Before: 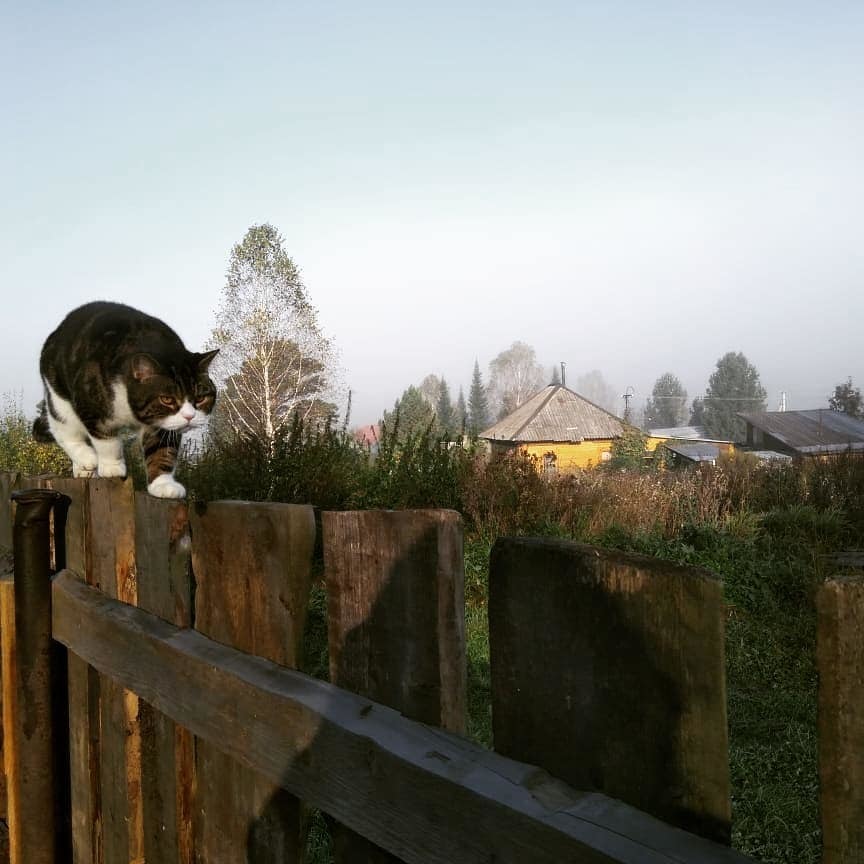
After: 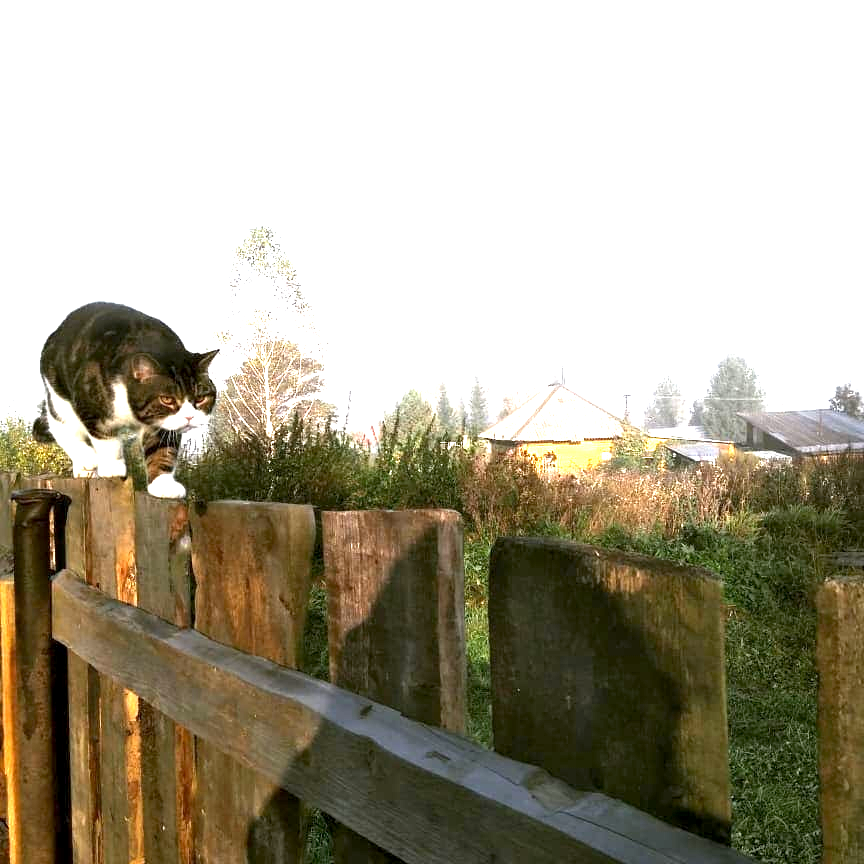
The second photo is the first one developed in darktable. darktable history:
exposure: black level correction 0.001, exposure 1.844 EV, compensate highlight preservation false
